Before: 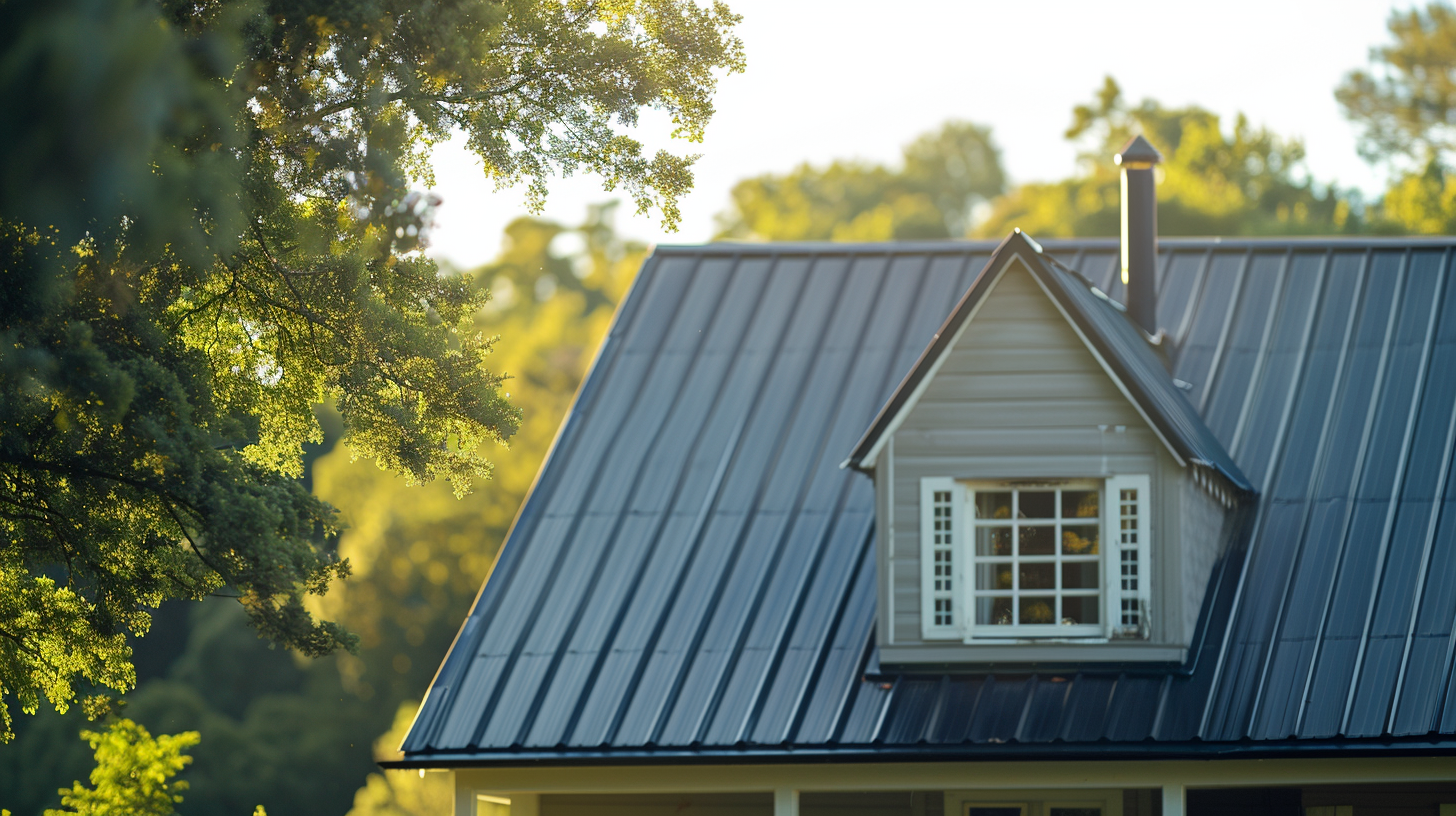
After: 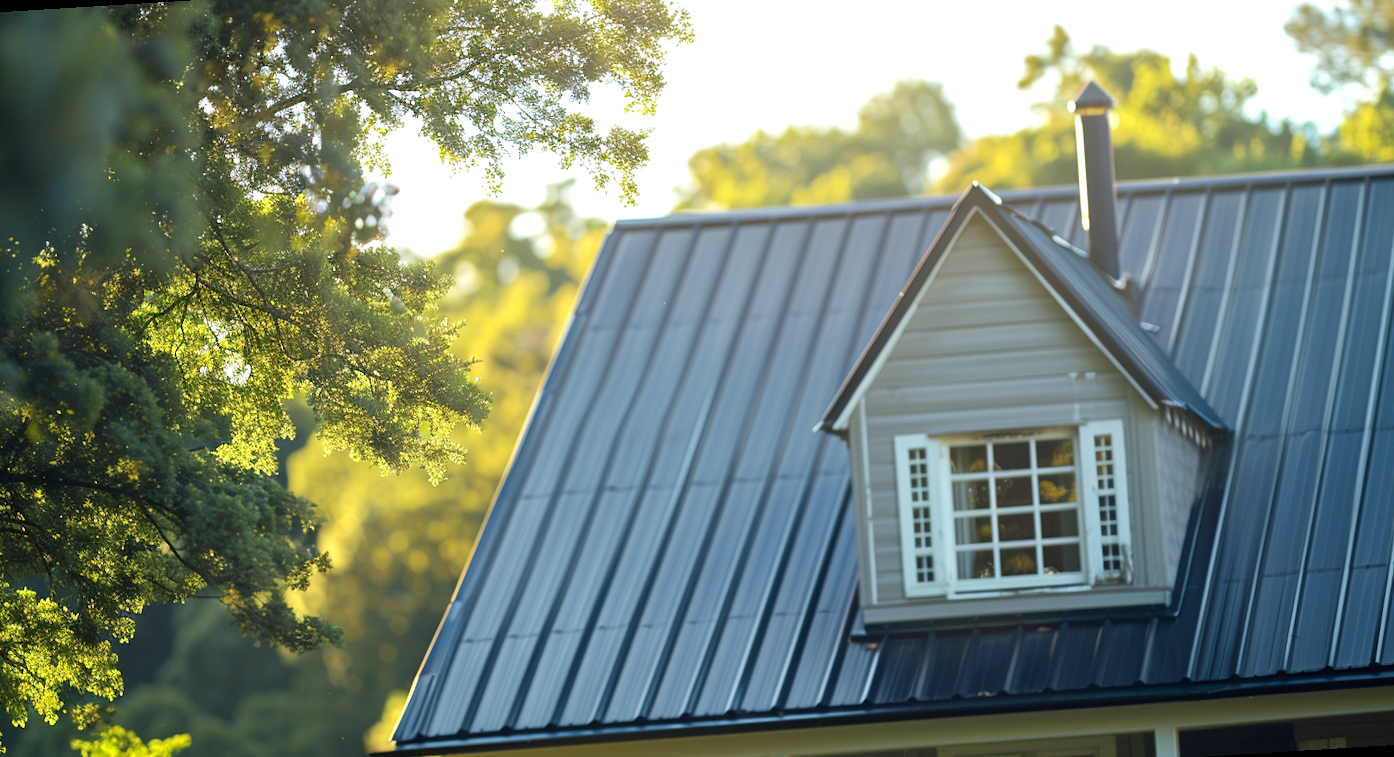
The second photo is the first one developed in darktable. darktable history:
rotate and perspective: rotation -3.52°, crop left 0.036, crop right 0.964, crop top 0.081, crop bottom 0.919
exposure: exposure 0.426 EV, compensate highlight preservation false
white balance: red 0.98, blue 1.034
